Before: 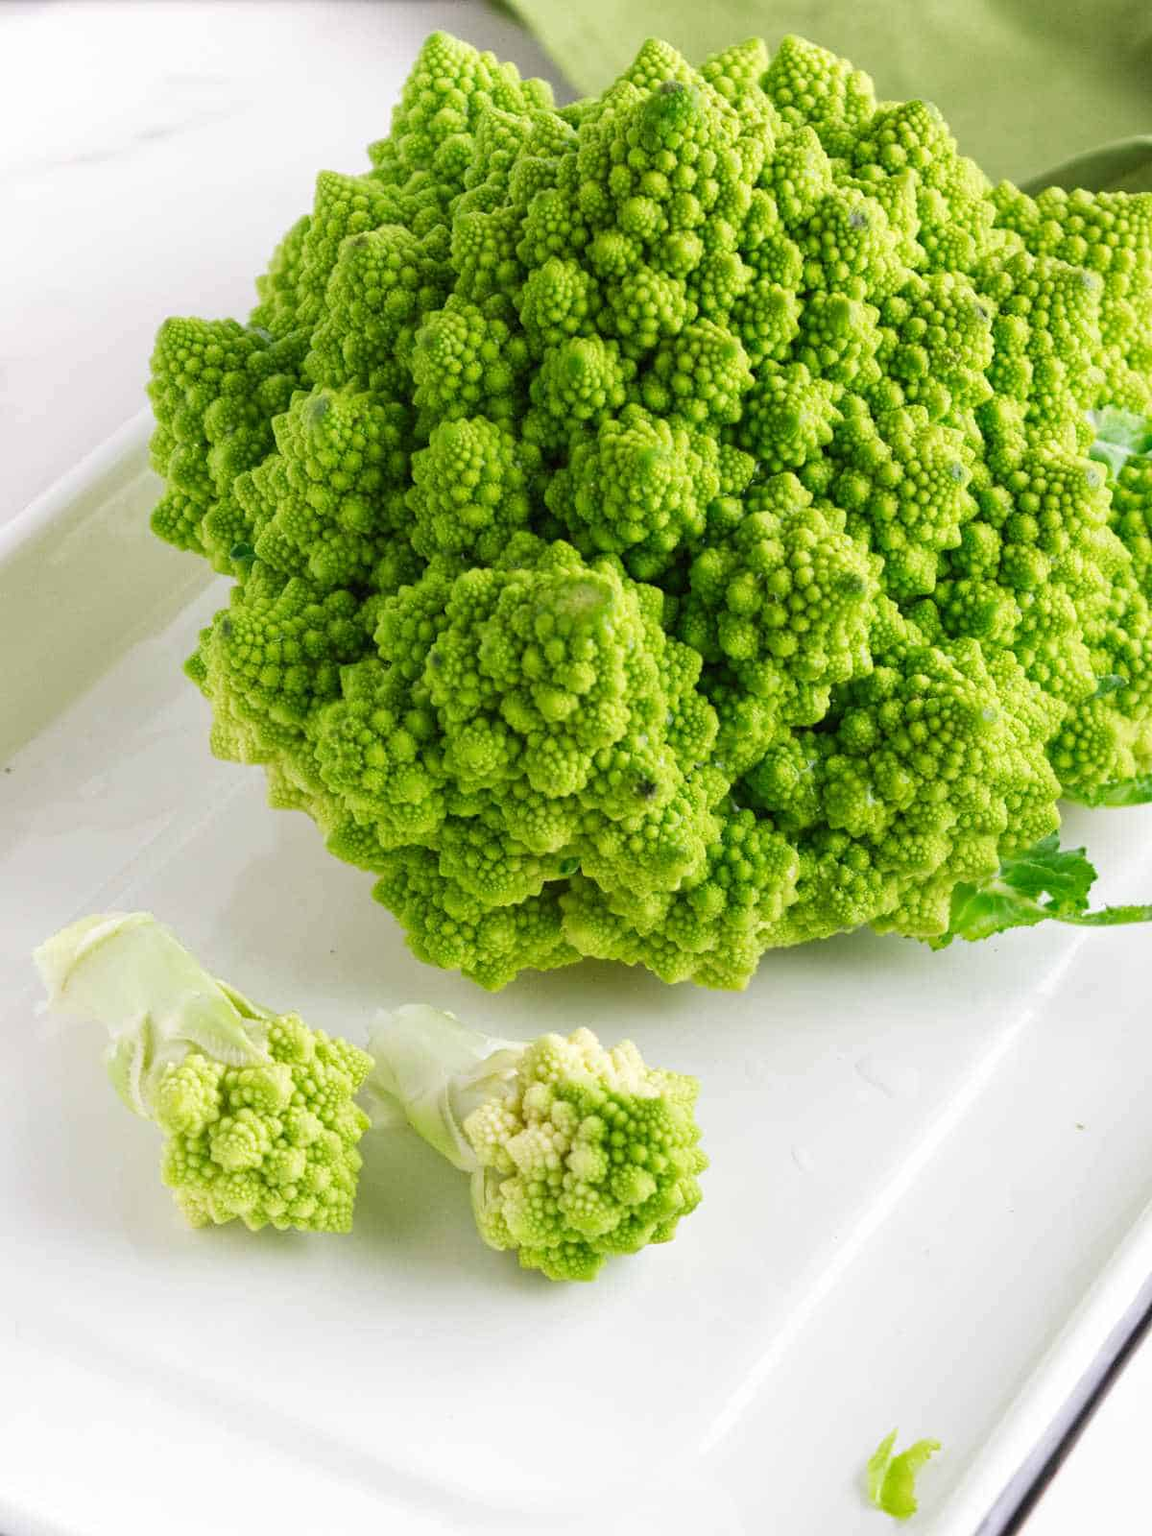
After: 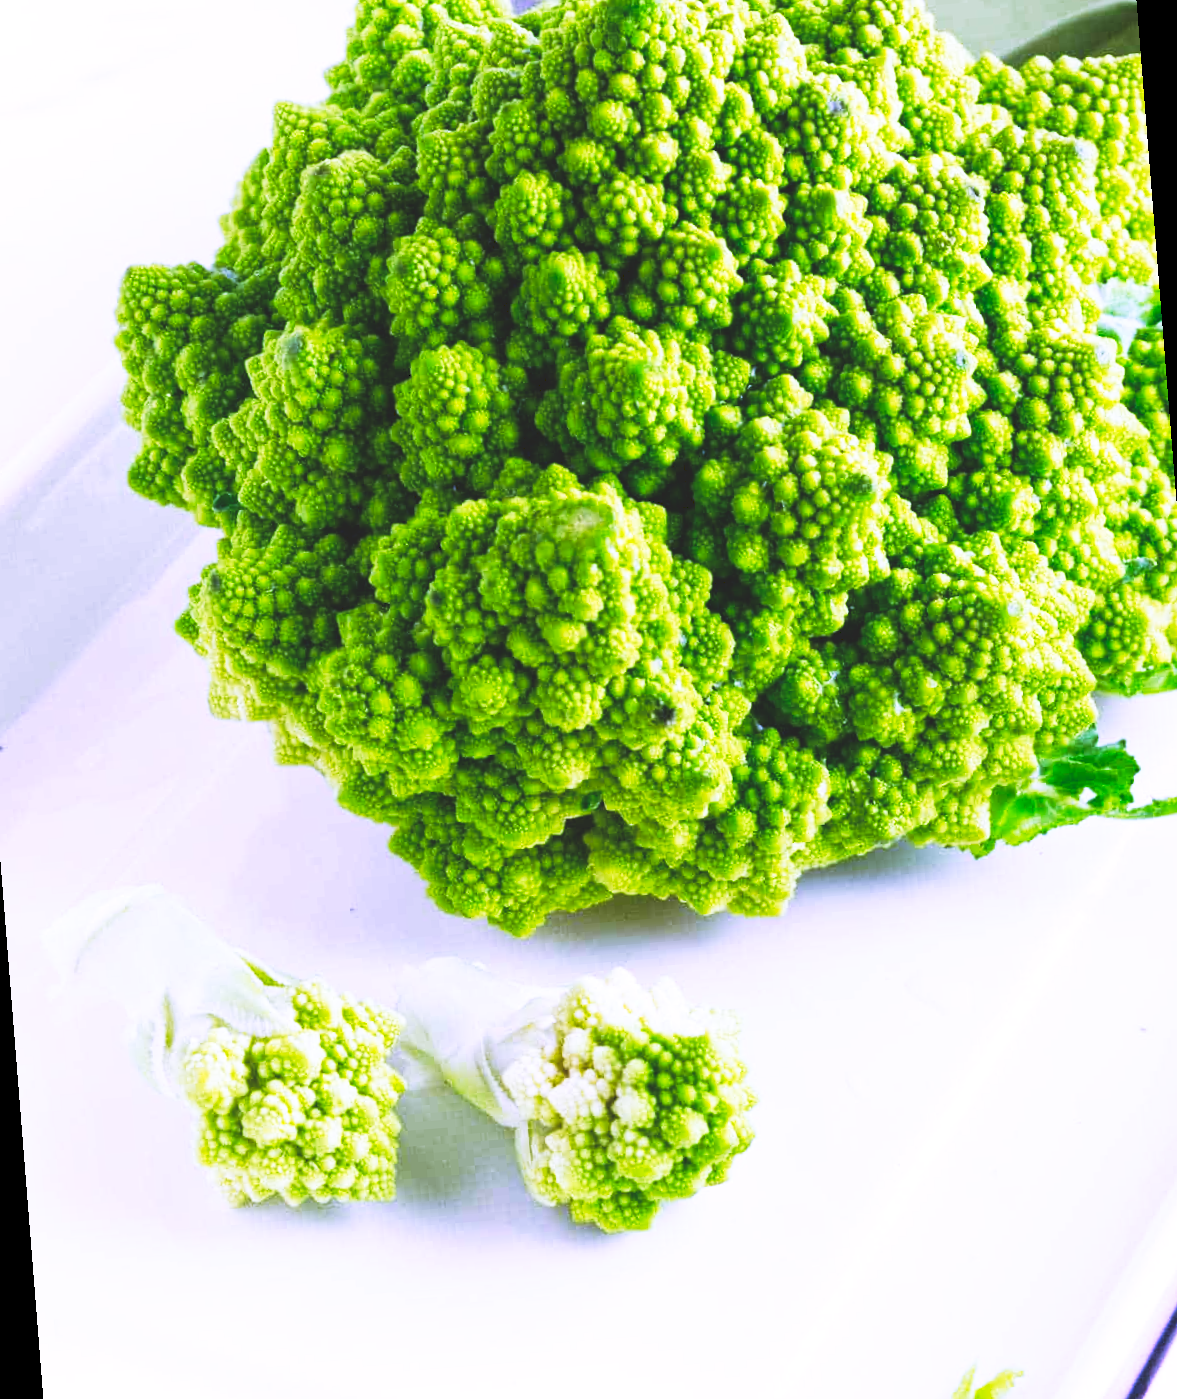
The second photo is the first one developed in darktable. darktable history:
tone curve: curves: ch0 [(0, 0) (0.003, 0.142) (0.011, 0.142) (0.025, 0.147) (0.044, 0.147) (0.069, 0.152) (0.1, 0.16) (0.136, 0.172) (0.177, 0.193) (0.224, 0.221) (0.277, 0.264) (0.335, 0.322) (0.399, 0.399) (0.468, 0.49) (0.543, 0.593) (0.623, 0.723) (0.709, 0.841) (0.801, 0.925) (0.898, 0.976) (1, 1)], preserve colors none
white balance: red 0.98, blue 1.61
rotate and perspective: rotation -4.57°, crop left 0.054, crop right 0.944, crop top 0.087, crop bottom 0.914
